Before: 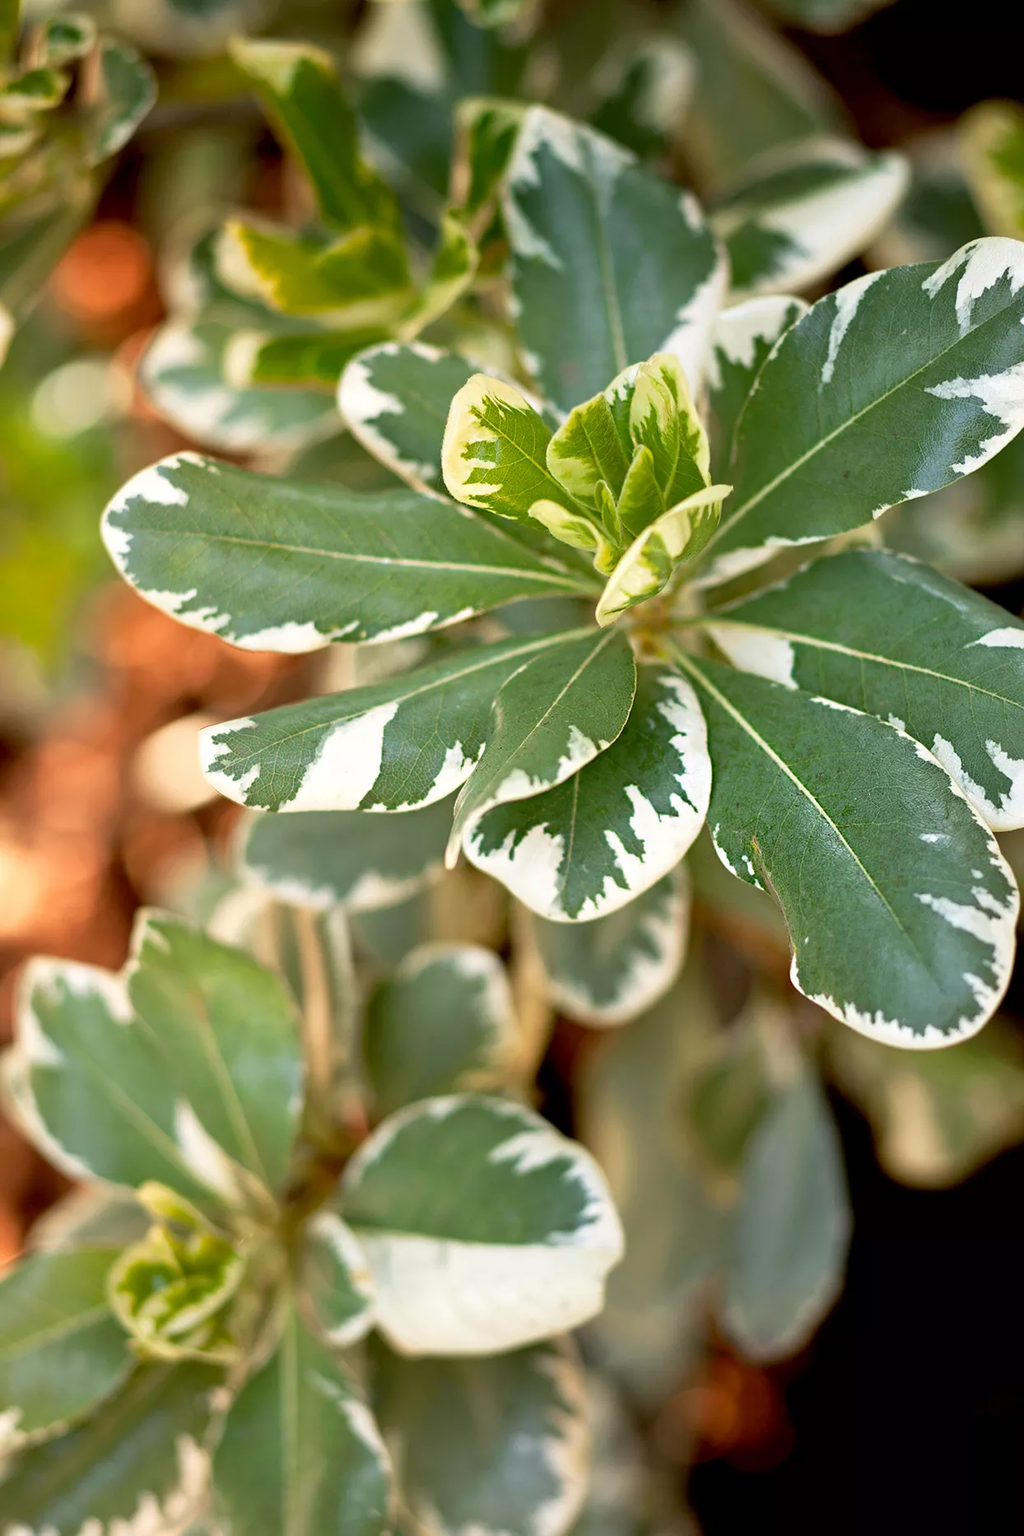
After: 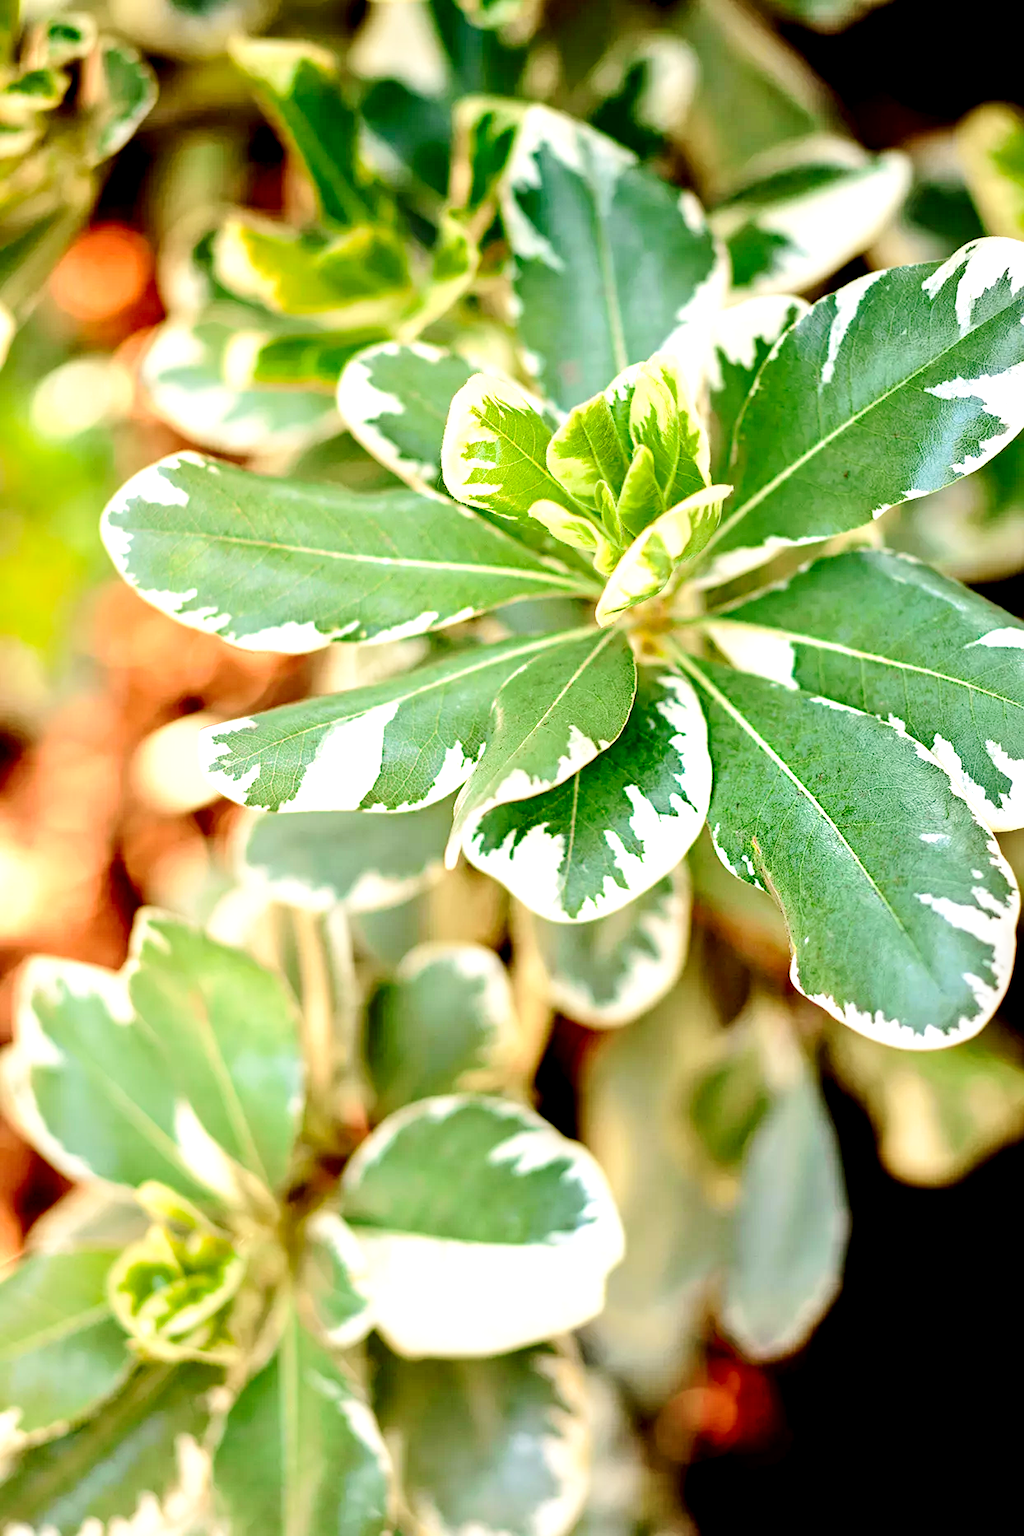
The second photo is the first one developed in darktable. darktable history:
tone curve: curves: ch0 [(0, 0.013) (0.054, 0.018) (0.205, 0.191) (0.289, 0.292) (0.39, 0.424) (0.493, 0.551) (0.666, 0.743) (0.795, 0.841) (1, 0.998)]; ch1 [(0, 0) (0.385, 0.343) (0.439, 0.415) (0.494, 0.495) (0.501, 0.501) (0.51, 0.509) (0.548, 0.554) (0.586, 0.601) (0.66, 0.687) (0.783, 0.804) (1, 1)]; ch2 [(0, 0) (0.304, 0.31) (0.403, 0.399) (0.441, 0.428) (0.47, 0.469) (0.498, 0.496) (0.524, 0.538) (0.566, 0.579) (0.633, 0.665) (0.7, 0.711) (1, 1)], color space Lab, independent channels, preserve colors none
tone equalizer: on, module defaults
local contrast: detail 135%, midtone range 0.75
base curve: curves: ch0 [(0, 0) (0.028, 0.03) (0.121, 0.232) (0.46, 0.748) (0.859, 0.968) (1, 1)], preserve colors none
white balance: emerald 1
